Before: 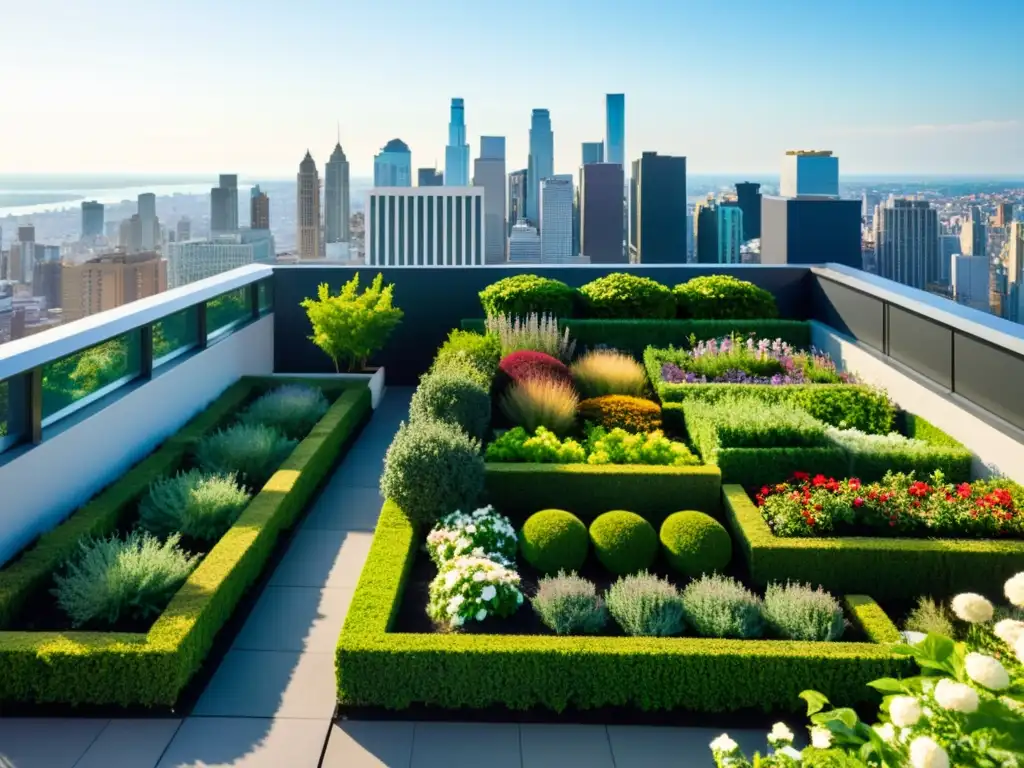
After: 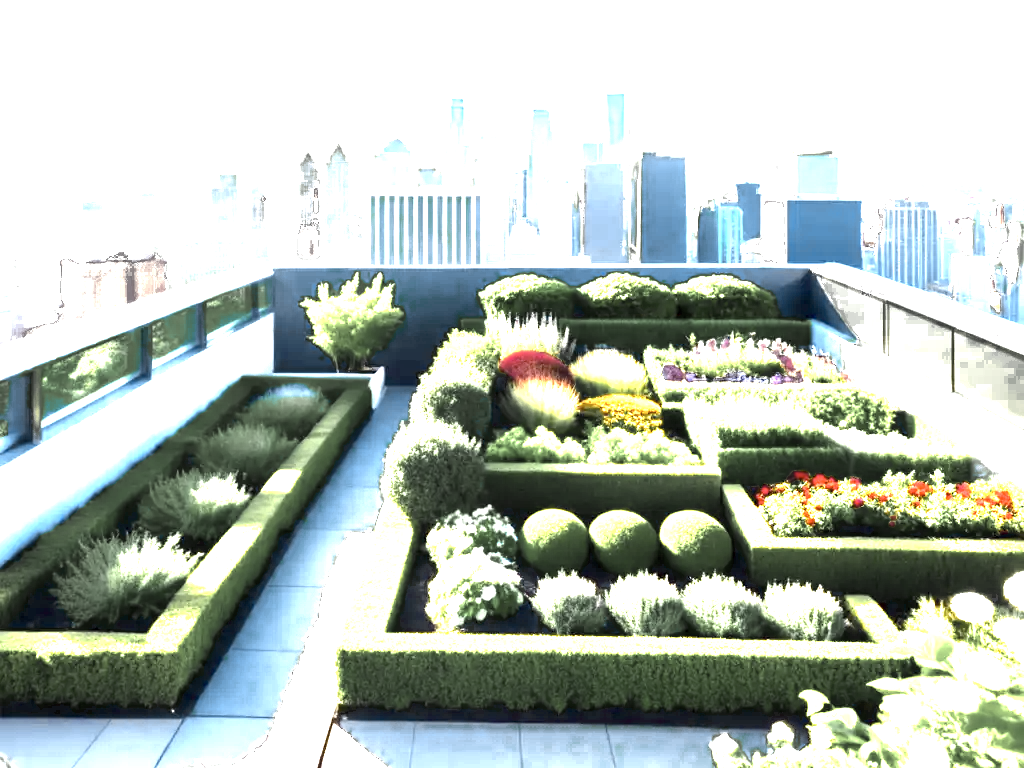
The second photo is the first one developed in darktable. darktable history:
color zones: curves: ch0 [(0.004, 0.306) (0.107, 0.448) (0.252, 0.656) (0.41, 0.398) (0.595, 0.515) (0.768, 0.628)]; ch1 [(0.07, 0.323) (0.151, 0.452) (0.252, 0.608) (0.346, 0.221) (0.463, 0.189) (0.61, 0.368) (0.735, 0.395) (0.921, 0.412)]; ch2 [(0, 0.476) (0.132, 0.512) (0.243, 0.512) (0.397, 0.48) (0.522, 0.376) (0.634, 0.536) (0.761, 0.46)], process mode strong
exposure: exposure 2.187 EV, compensate exposure bias true, compensate highlight preservation false
